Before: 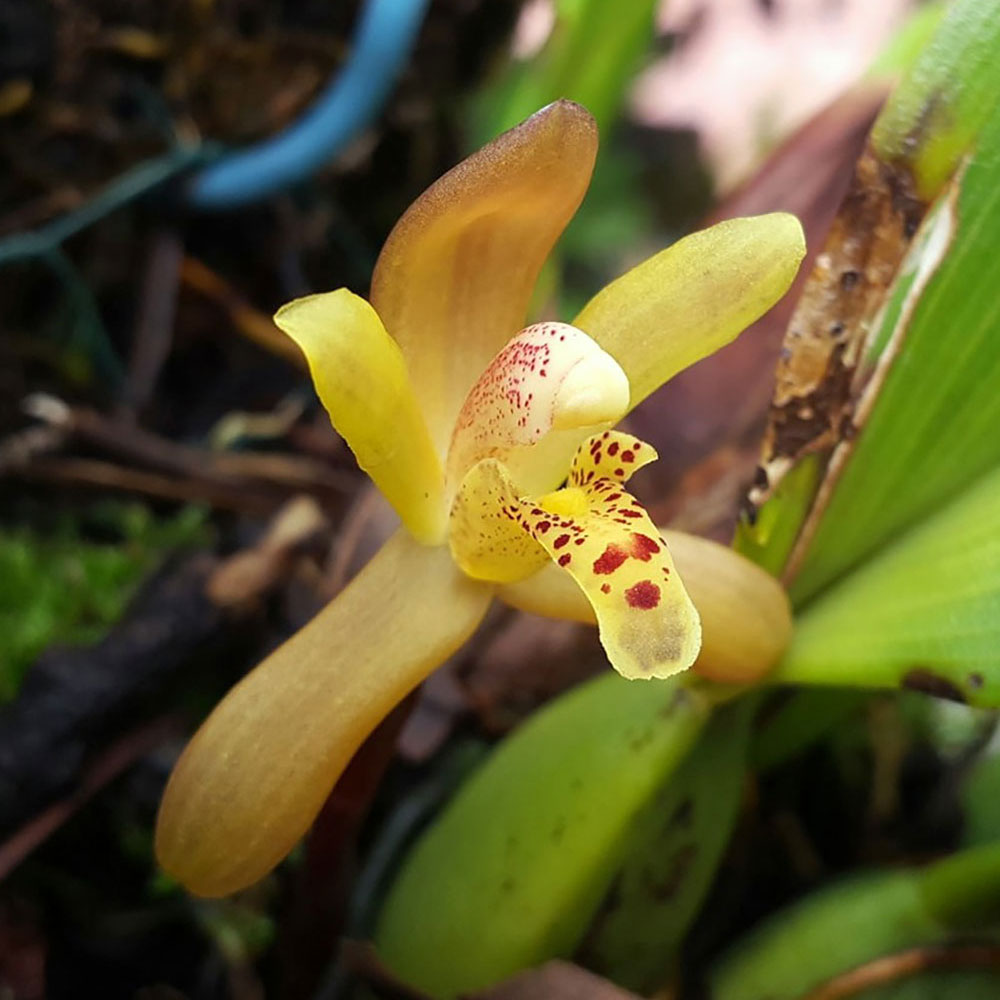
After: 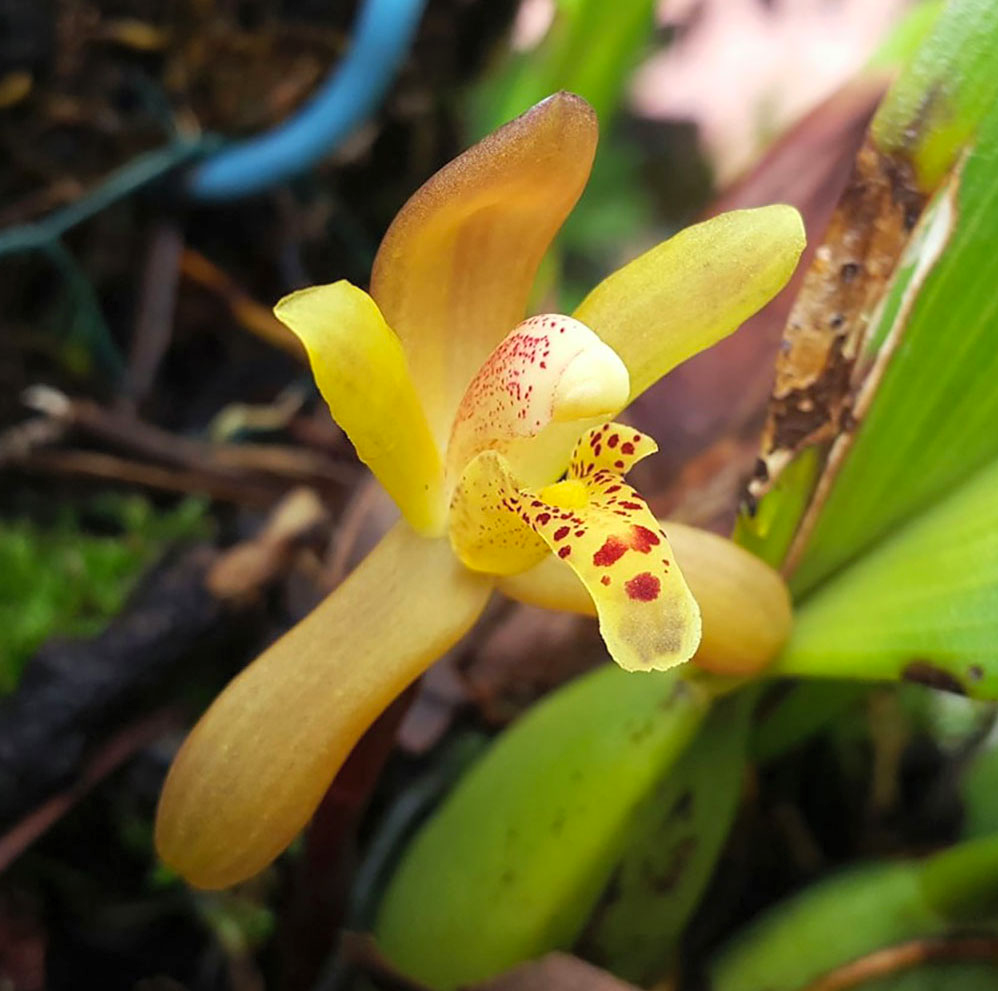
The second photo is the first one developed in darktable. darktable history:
crop: top 0.875%, right 0.12%
contrast brightness saturation: contrast 0.031, brightness 0.067, saturation 0.121
